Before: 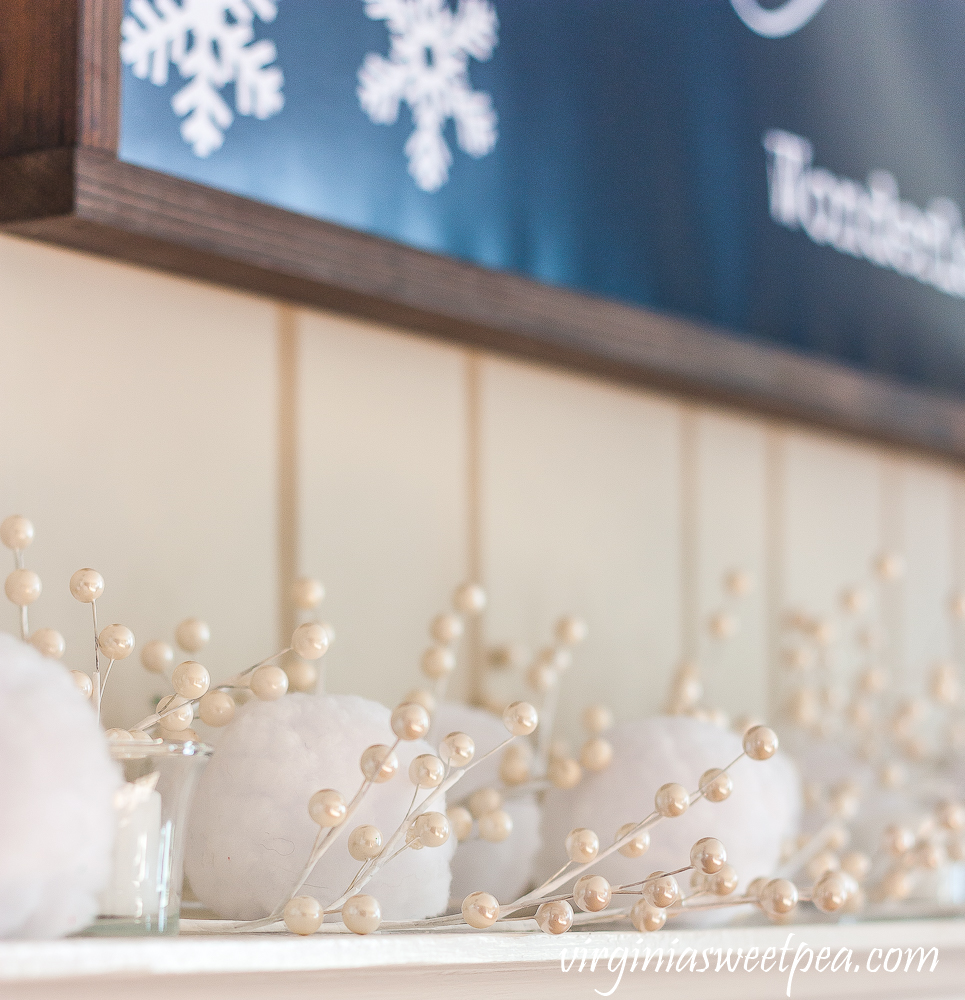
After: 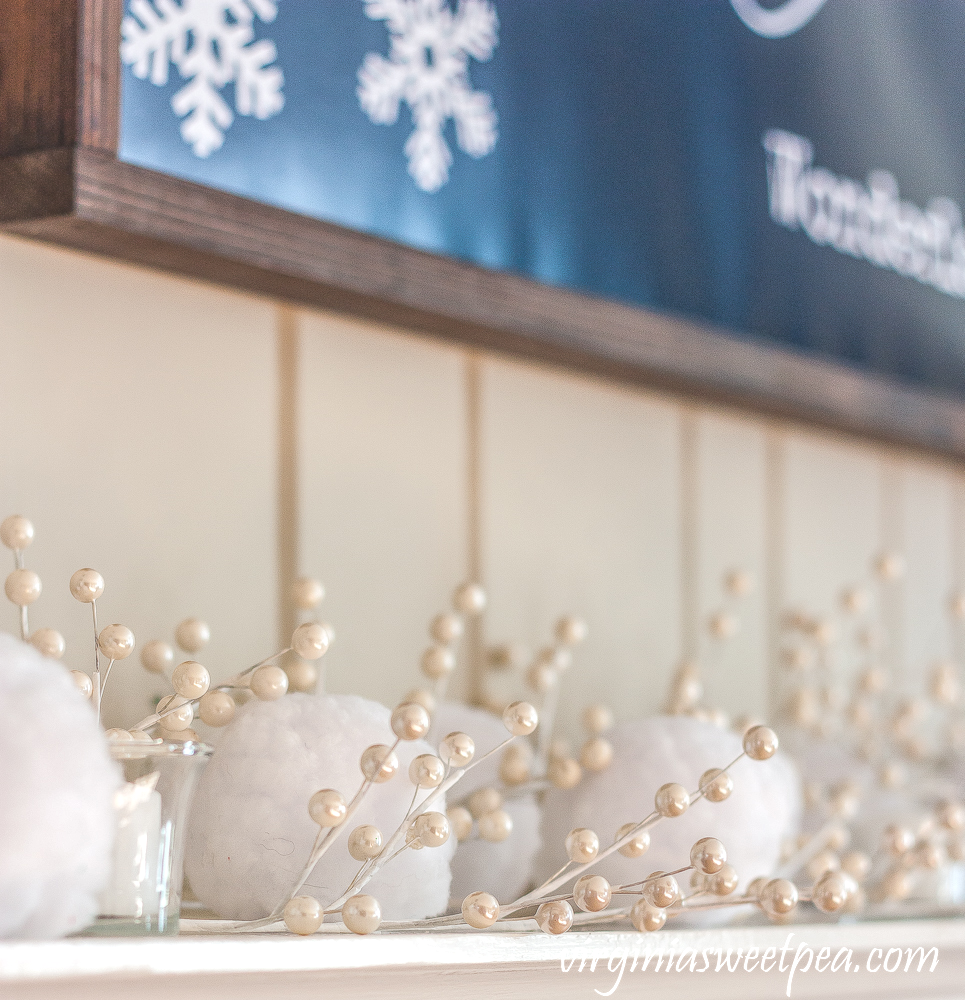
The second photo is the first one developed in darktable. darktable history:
local contrast: highlights 67%, shadows 35%, detail 166%, midtone range 0.2
